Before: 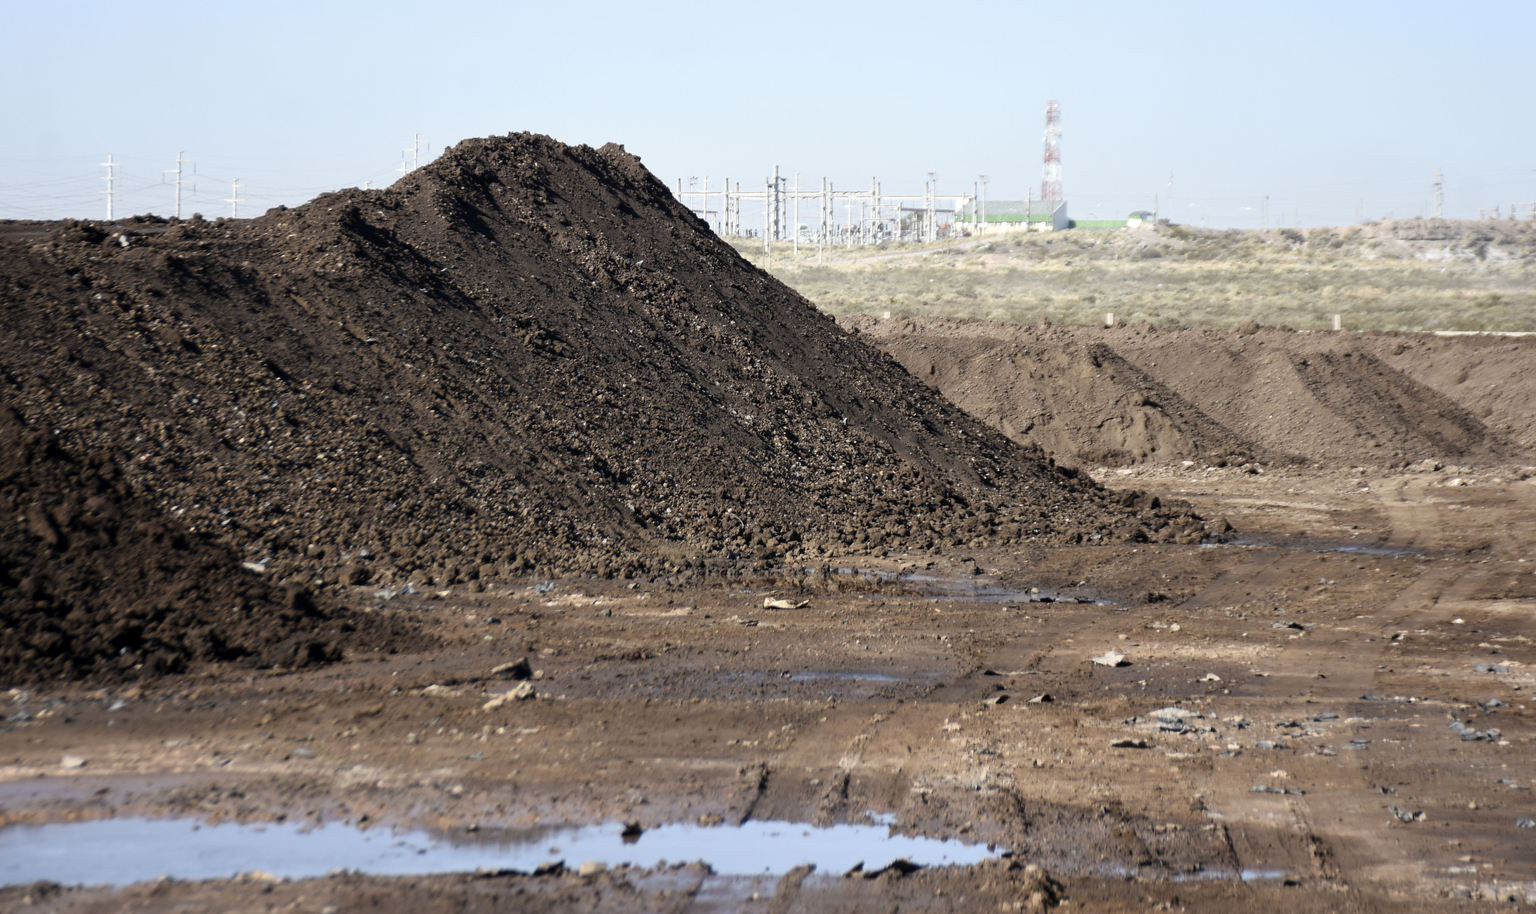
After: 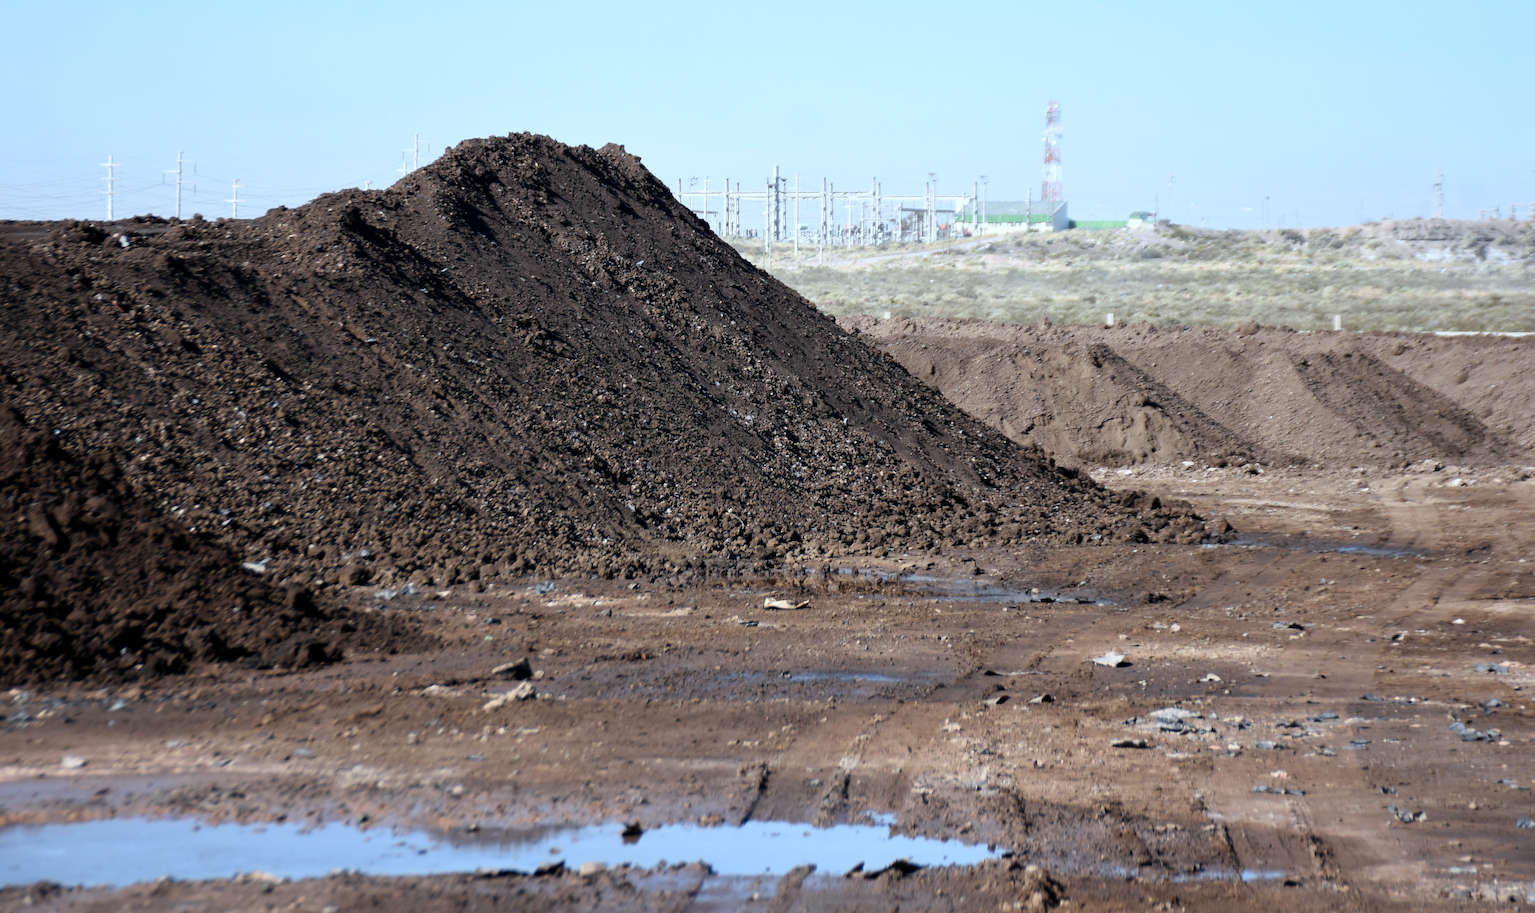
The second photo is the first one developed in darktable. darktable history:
color calibration: illuminant custom, x 0.368, y 0.373, temperature 4334.71 K, gamut compression 0.997
